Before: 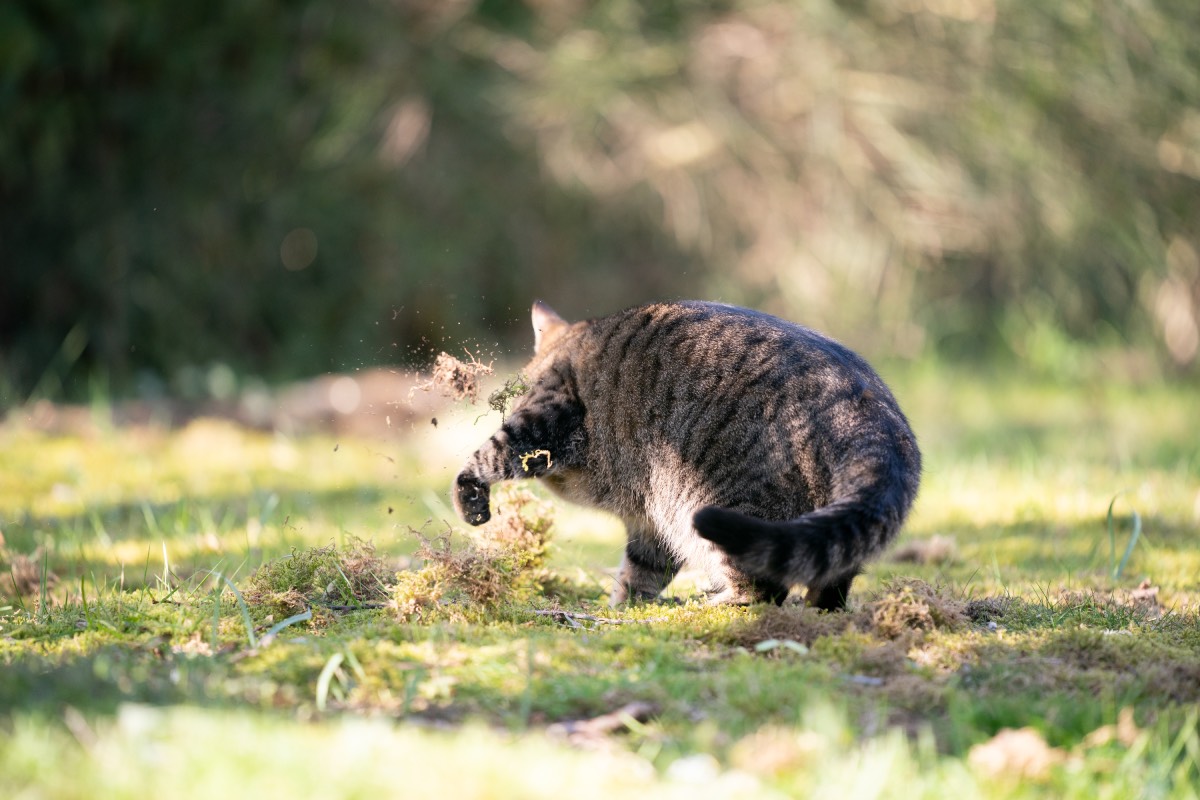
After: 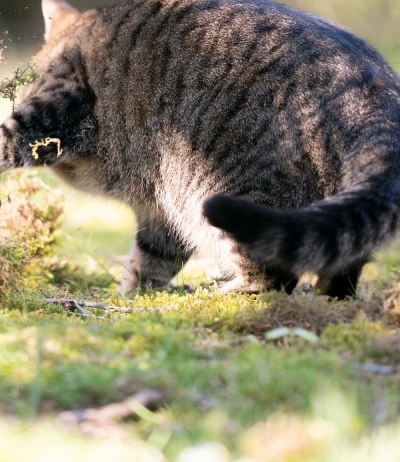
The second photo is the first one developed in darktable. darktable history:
crop: left 40.881%, top 39.068%, right 25.774%, bottom 3.128%
